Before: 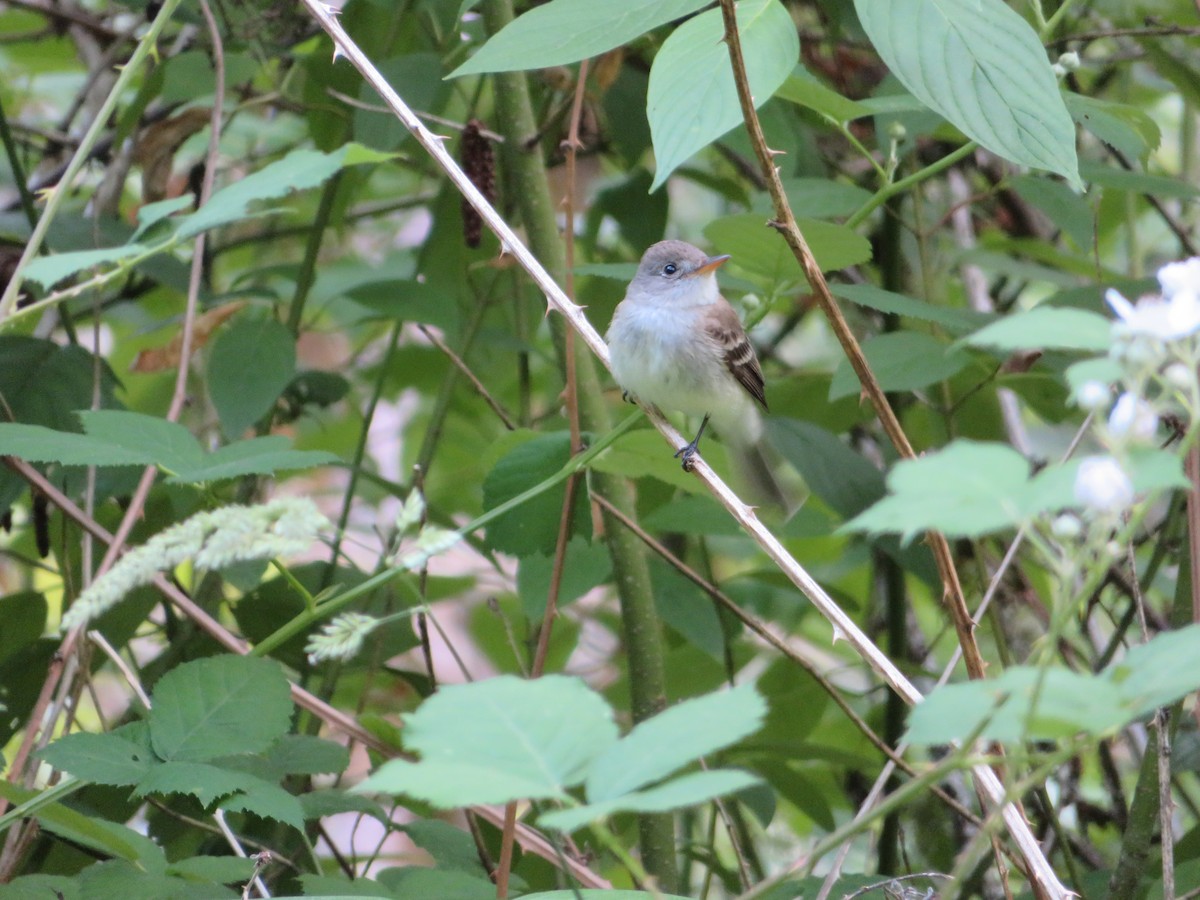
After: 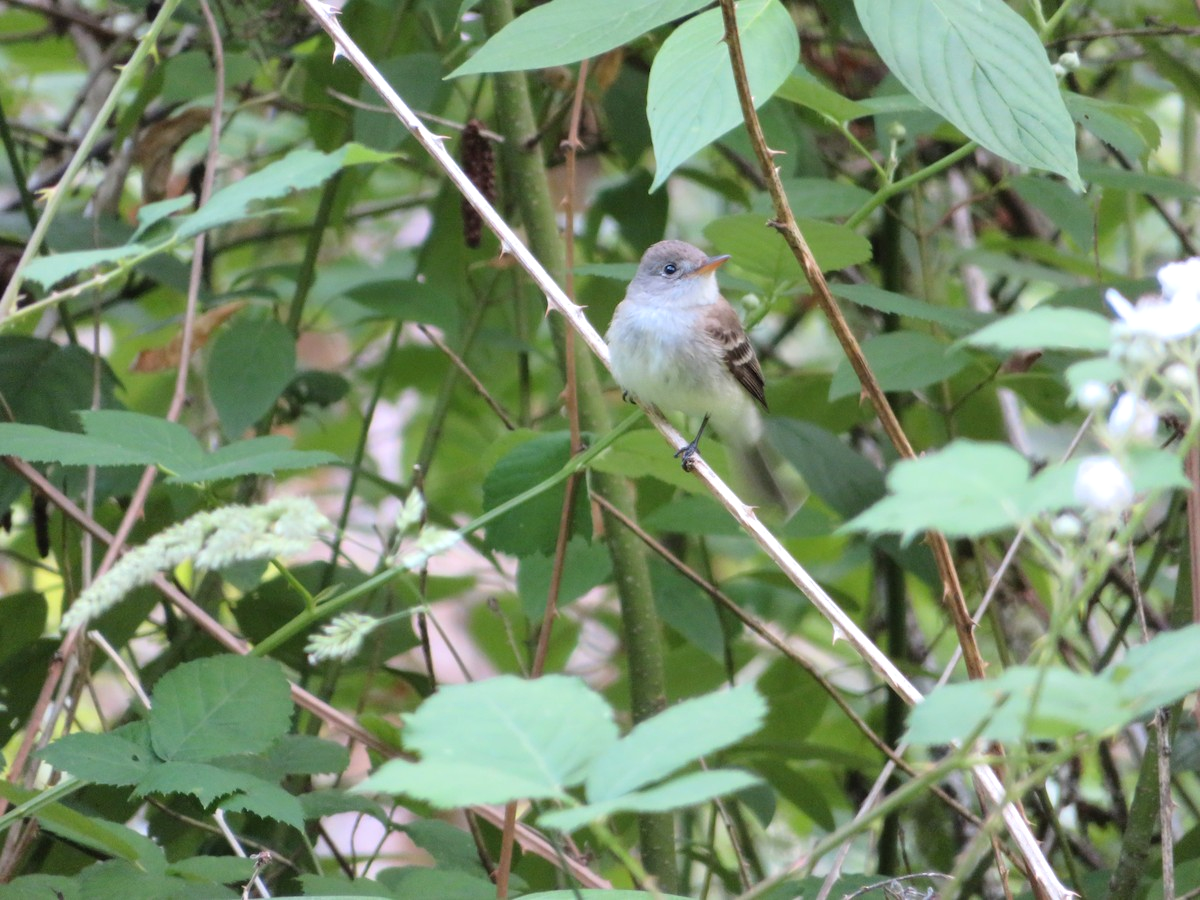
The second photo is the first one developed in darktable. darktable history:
levels: gray 59.38%, levels [0, 0.474, 0.947]
